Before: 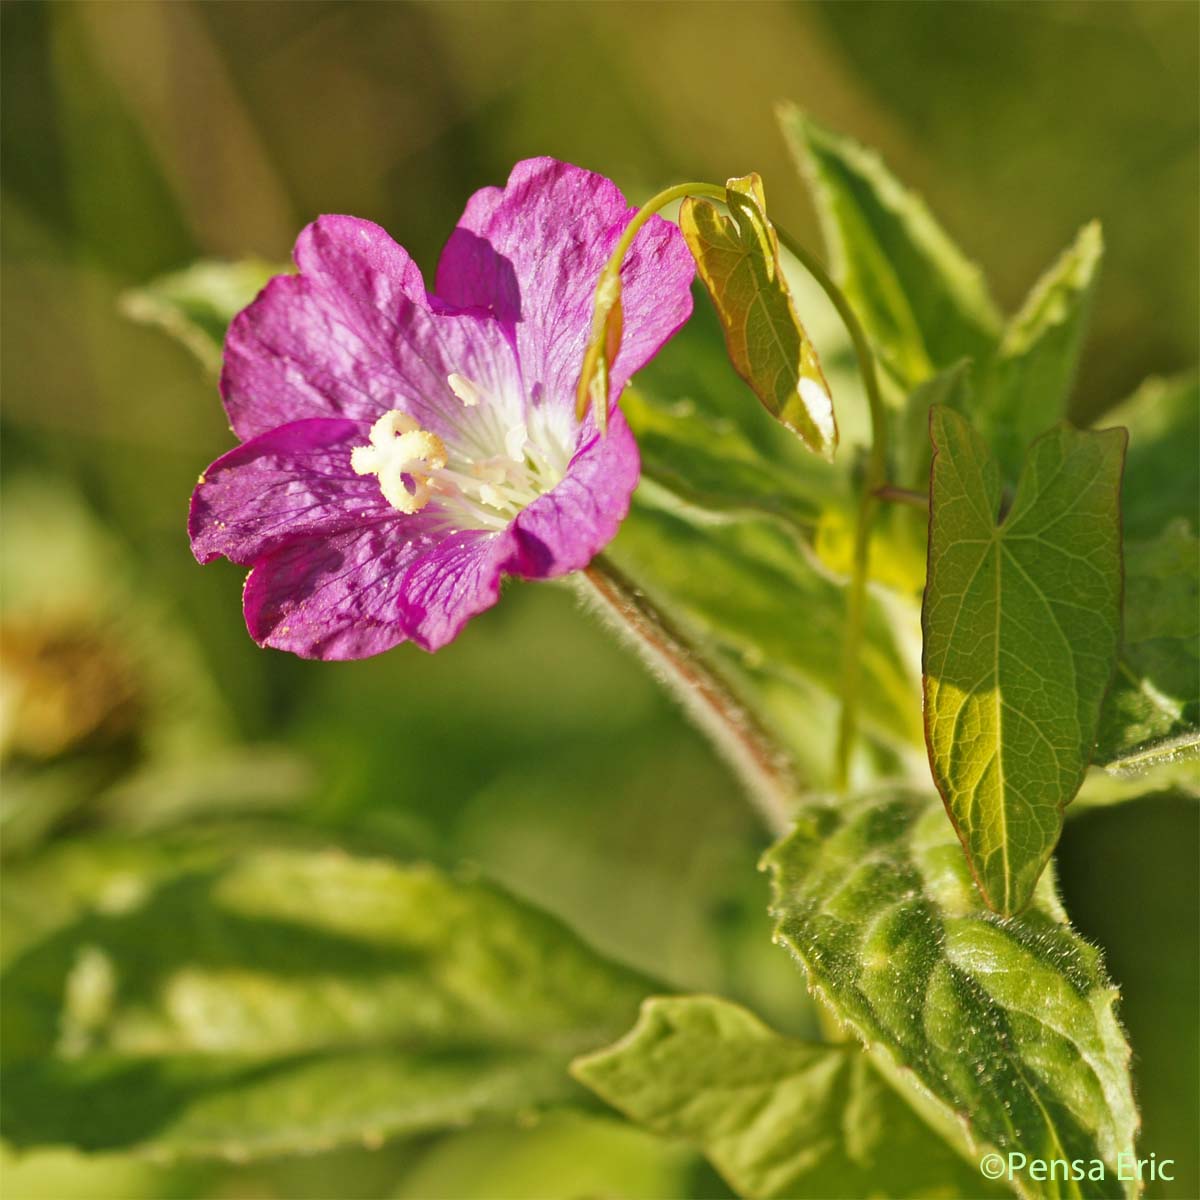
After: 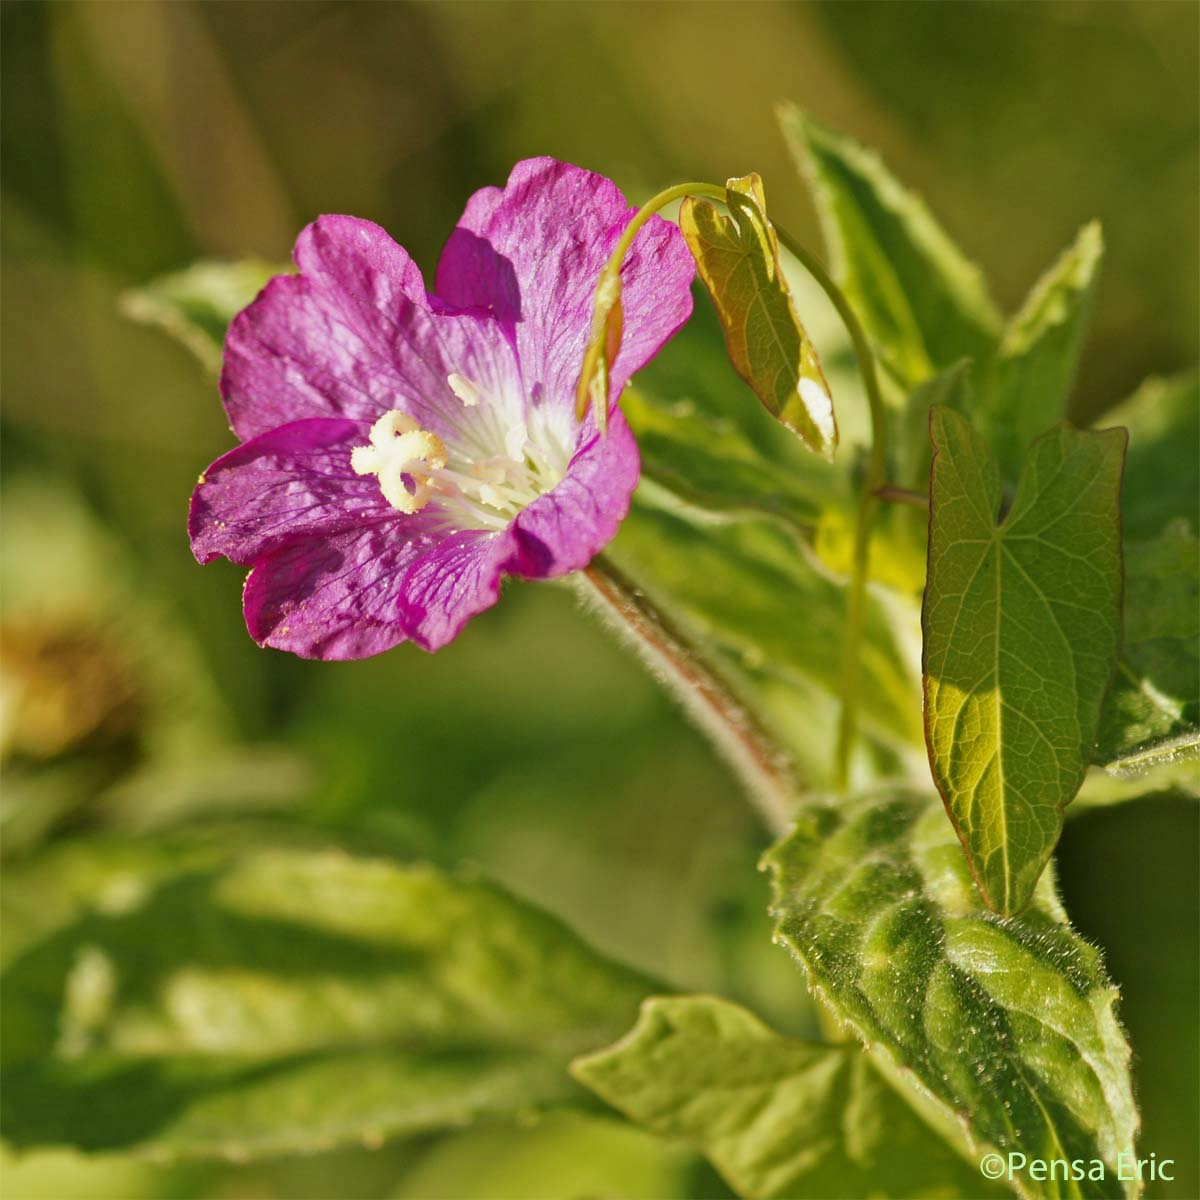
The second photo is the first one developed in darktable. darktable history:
shadows and highlights: shadows -29.38, highlights 30.34
exposure: exposure -0.158 EV, compensate exposure bias true, compensate highlight preservation false
